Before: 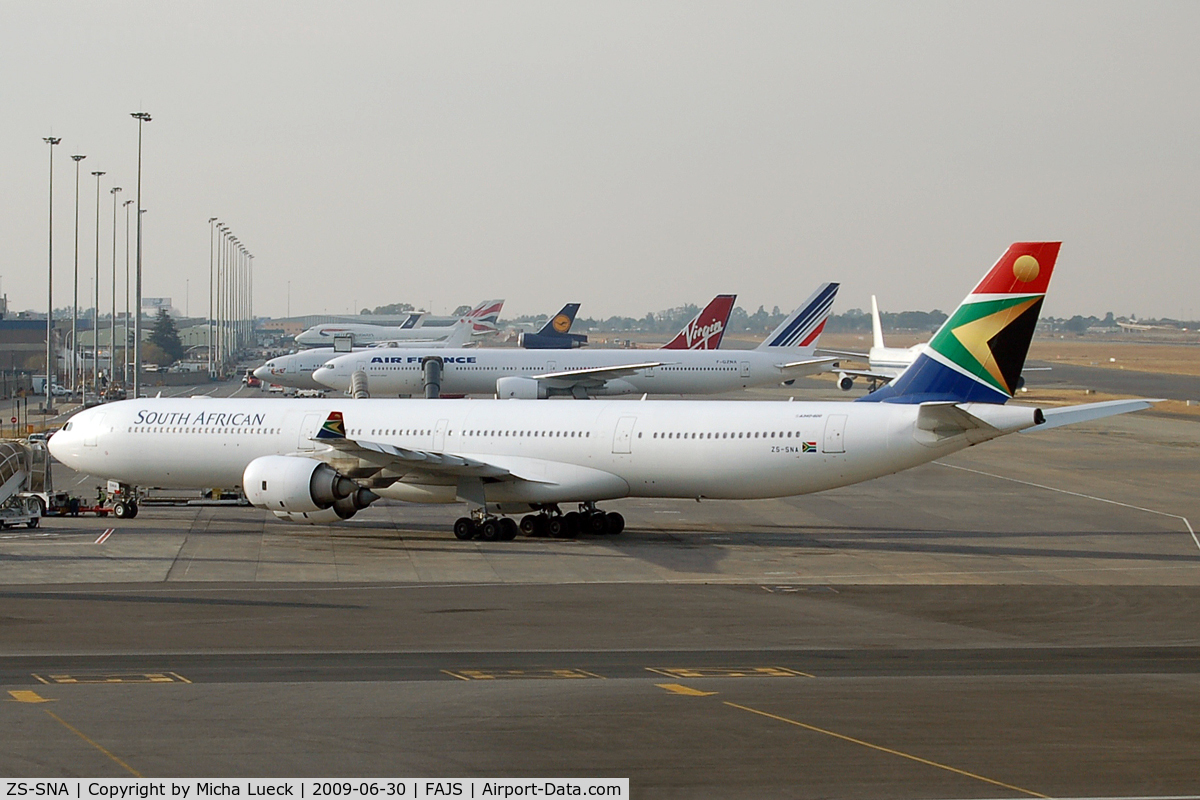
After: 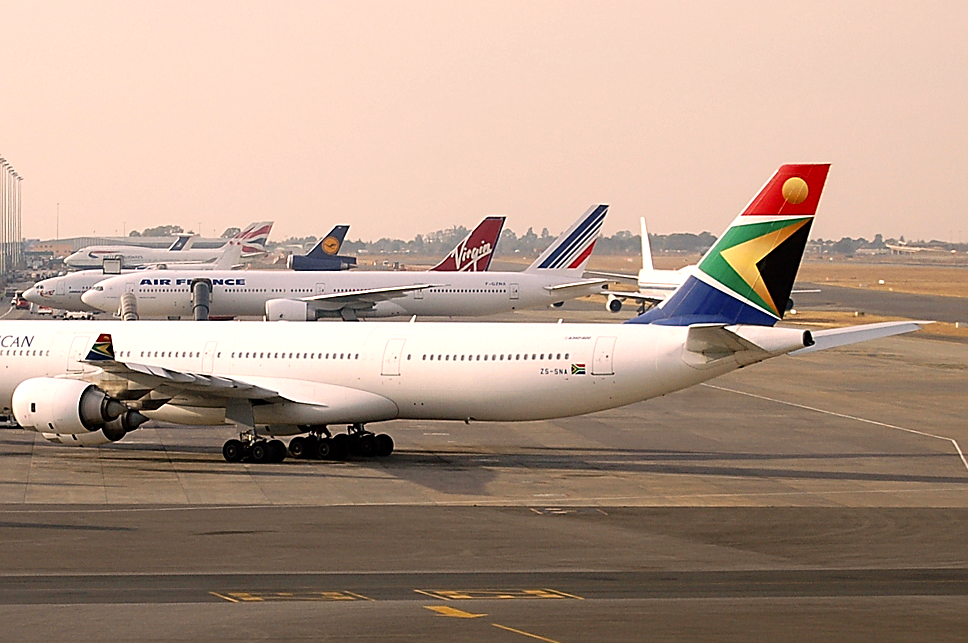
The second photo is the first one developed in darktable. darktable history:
sharpen: on, module defaults
crop: left 19.294%, top 9.833%, bottom 9.708%
color correction: highlights a* 11.89, highlights b* 12
tone equalizer: -8 EV -0.443 EV, -7 EV -0.368 EV, -6 EV -0.351 EV, -5 EV -0.228 EV, -3 EV 0.21 EV, -2 EV 0.363 EV, -1 EV 0.399 EV, +0 EV 0.432 EV
